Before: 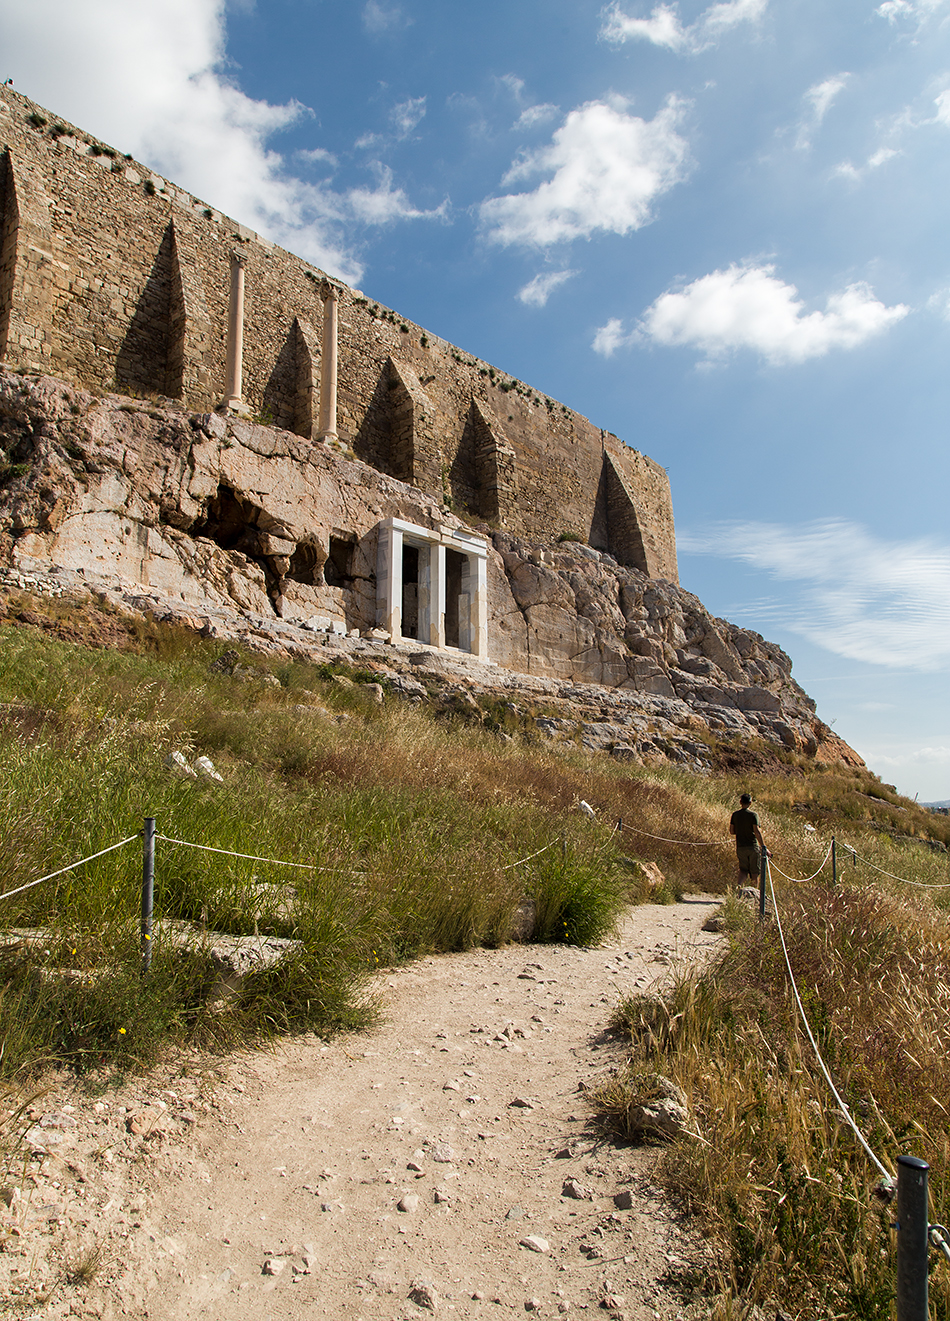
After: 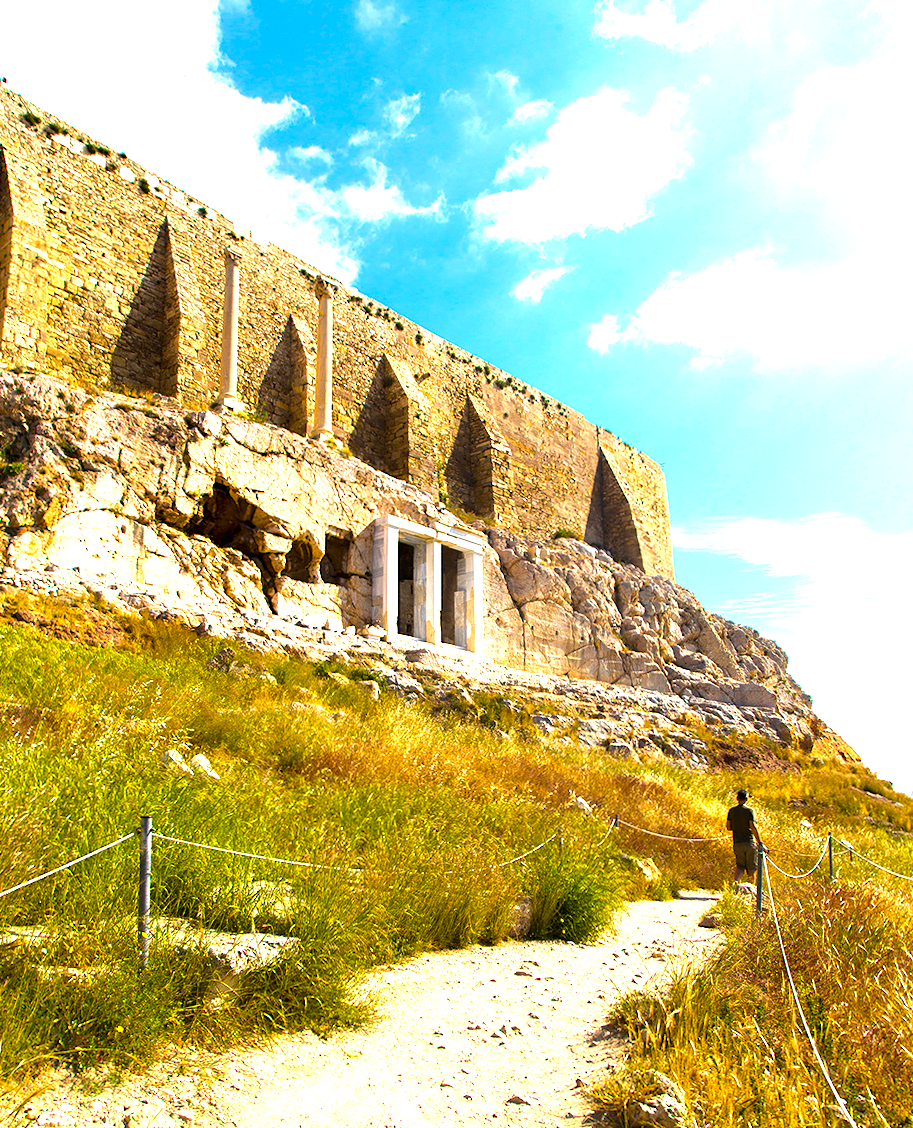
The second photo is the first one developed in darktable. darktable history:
crop and rotate: angle 0.2°, left 0.275%, right 3.127%, bottom 14.18%
exposure: black level correction 0, exposure 0.95 EV, compensate exposure bias true, compensate highlight preservation false
color balance rgb: linear chroma grading › global chroma 20%, perceptual saturation grading › global saturation 25%, perceptual brilliance grading › global brilliance 20%, global vibrance 20%
